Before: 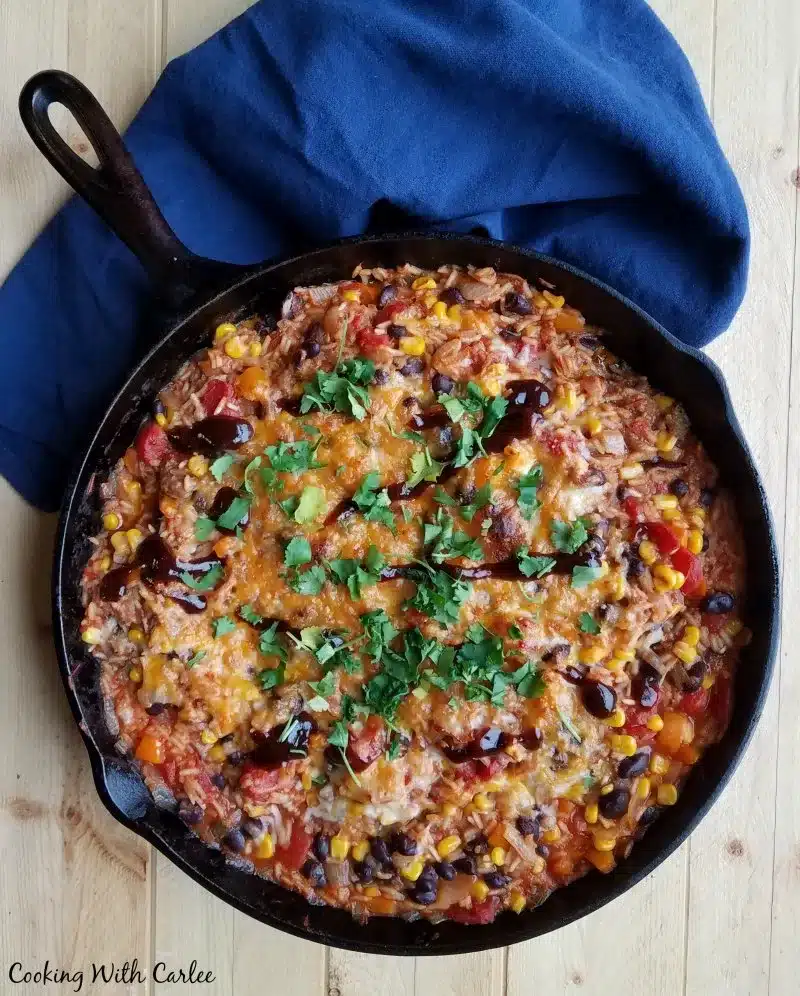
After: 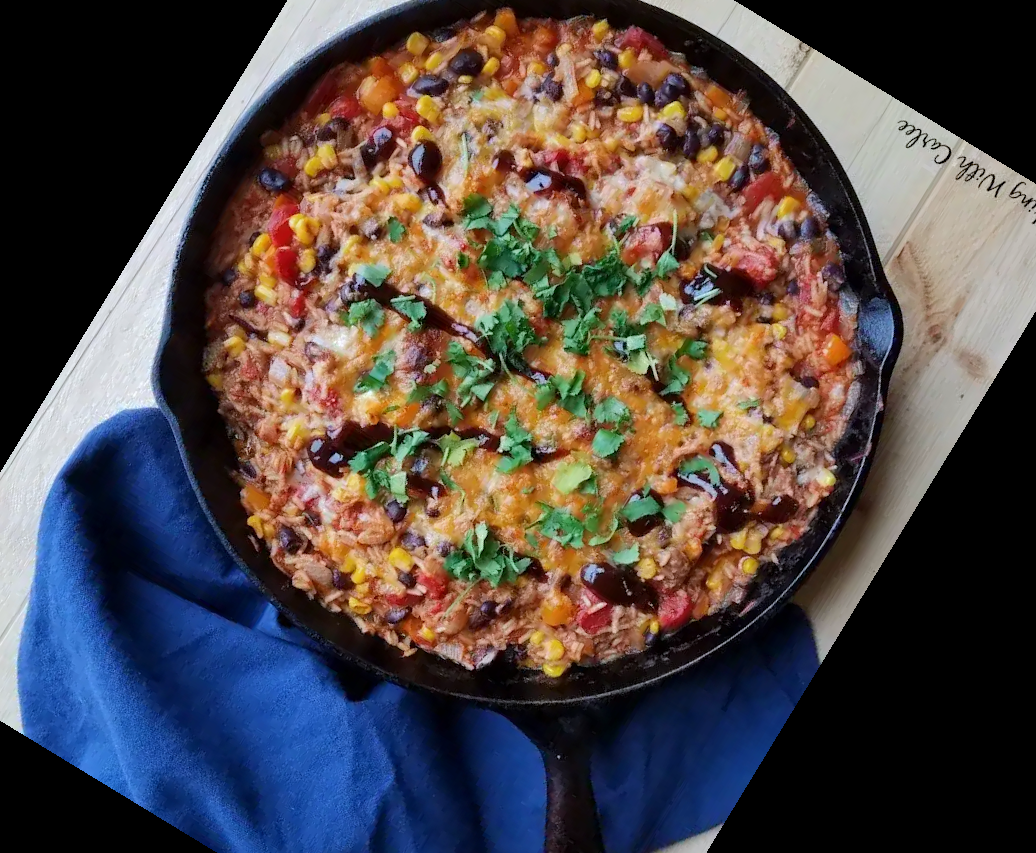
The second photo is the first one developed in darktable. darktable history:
crop and rotate: angle 148.68°, left 9.111%, top 15.603%, right 4.588%, bottom 17.041%
base curve: curves: ch0 [(0, 0) (0.235, 0.266) (0.503, 0.496) (0.786, 0.72) (1, 1)]
white balance: red 0.976, blue 1.04
